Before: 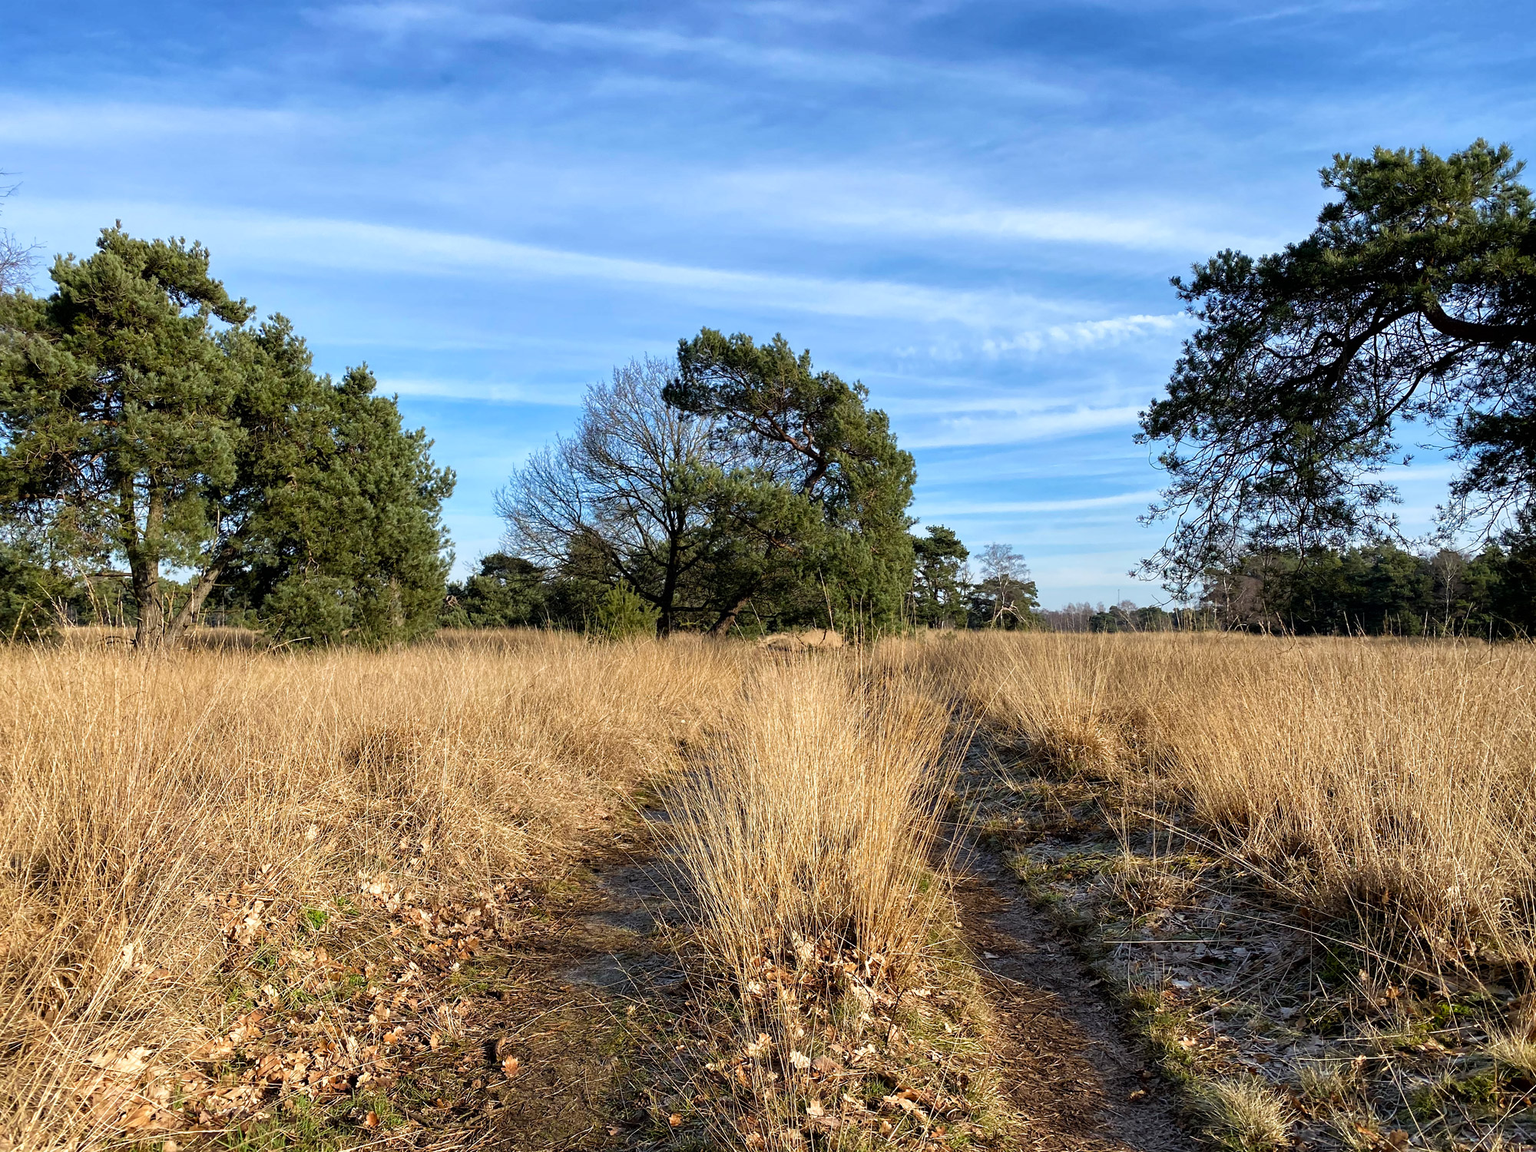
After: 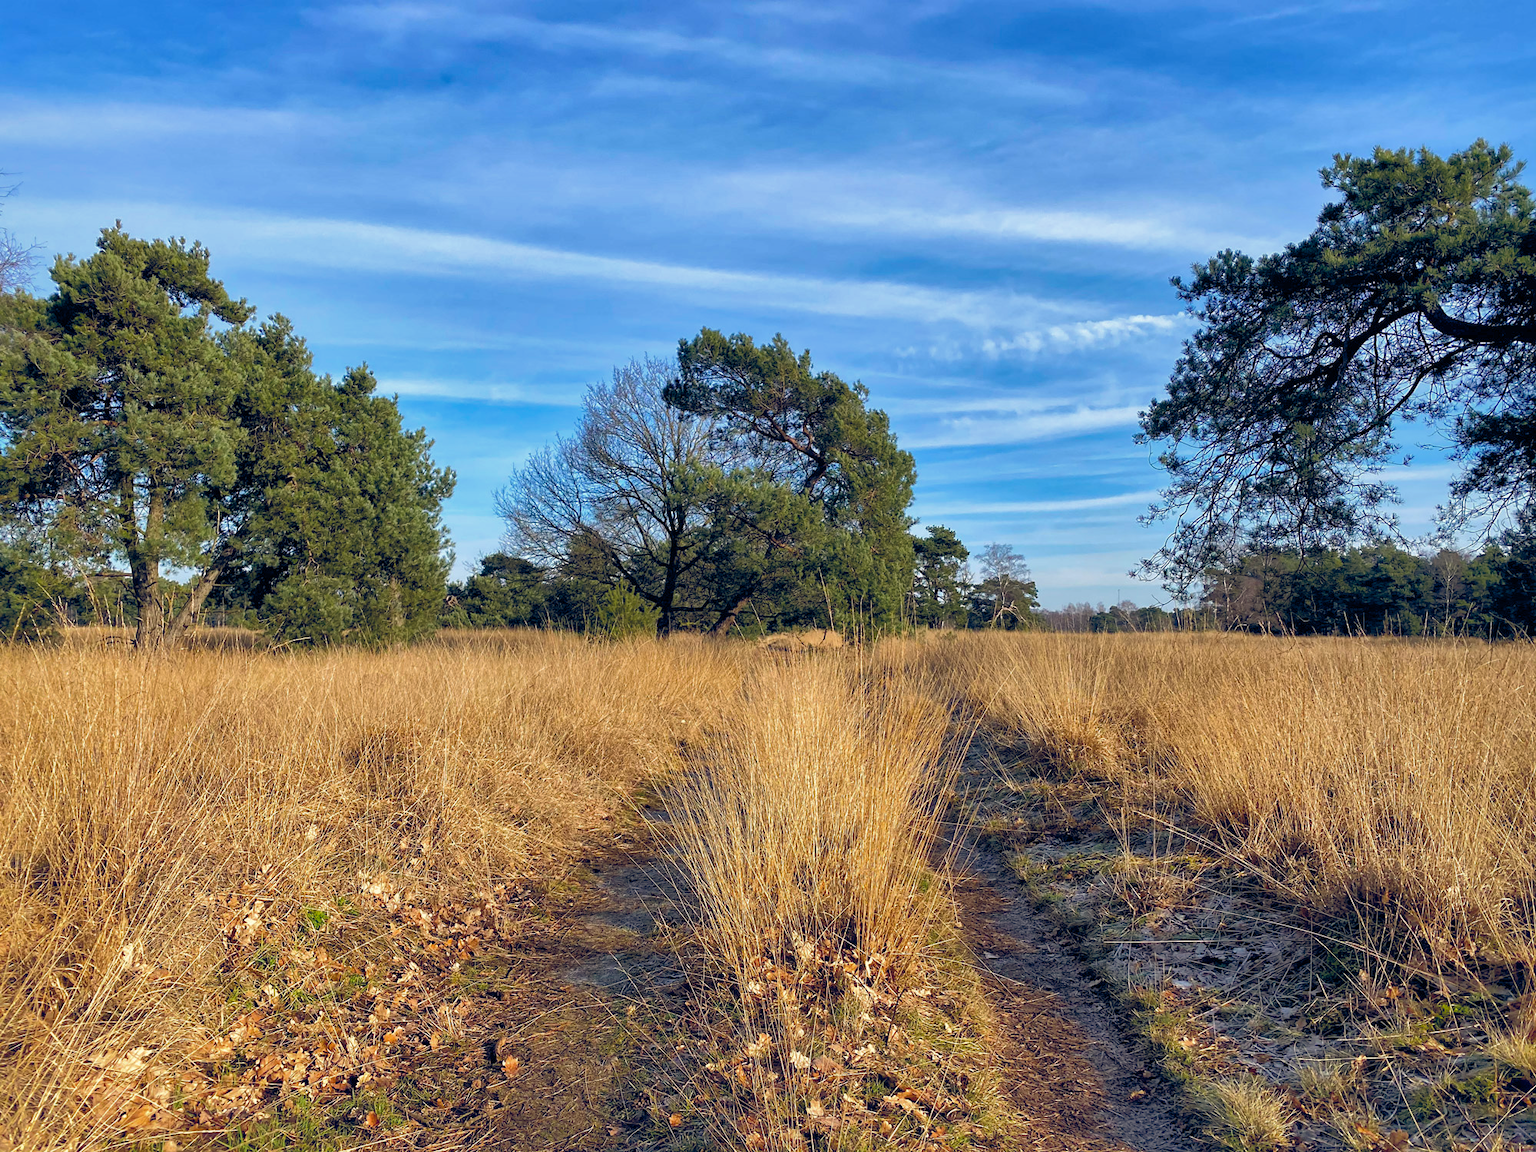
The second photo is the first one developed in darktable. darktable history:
color balance rgb: shadows lift › hue 87.51°, highlights gain › chroma 0.68%, highlights gain › hue 55.1°, global offset › chroma 0.13%, global offset › hue 253.66°, linear chroma grading › global chroma 0.5%, perceptual saturation grading › global saturation 16.38%
exposure: black level correction 0, compensate exposure bias true, compensate highlight preservation false
shadows and highlights: shadows 60, highlights -60
